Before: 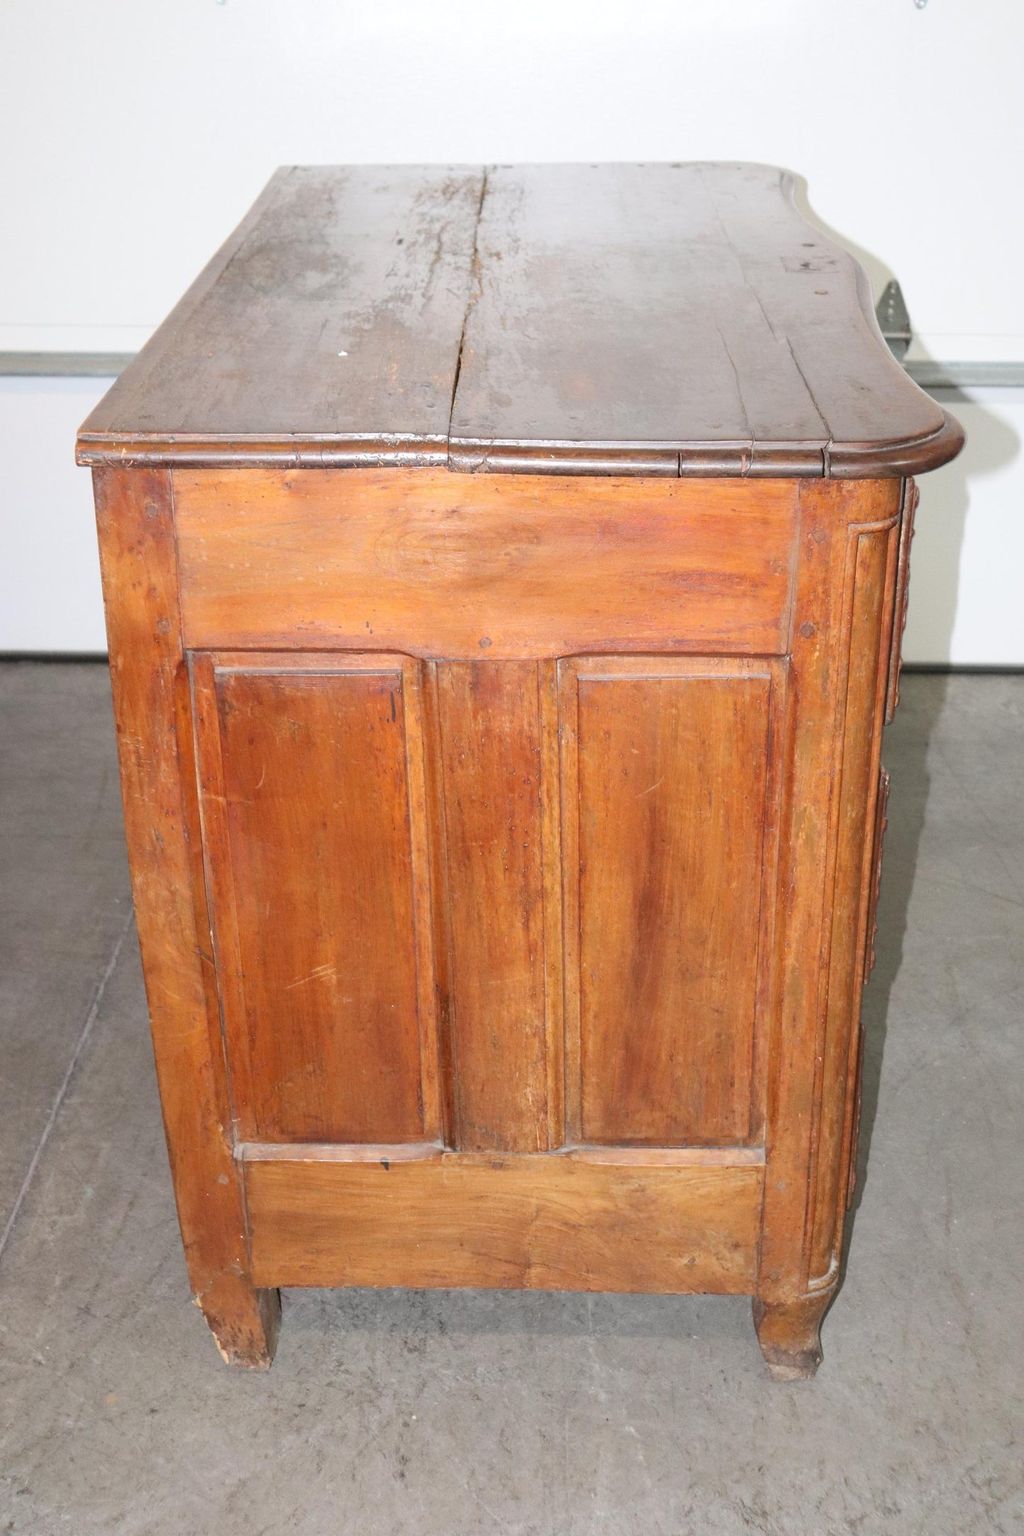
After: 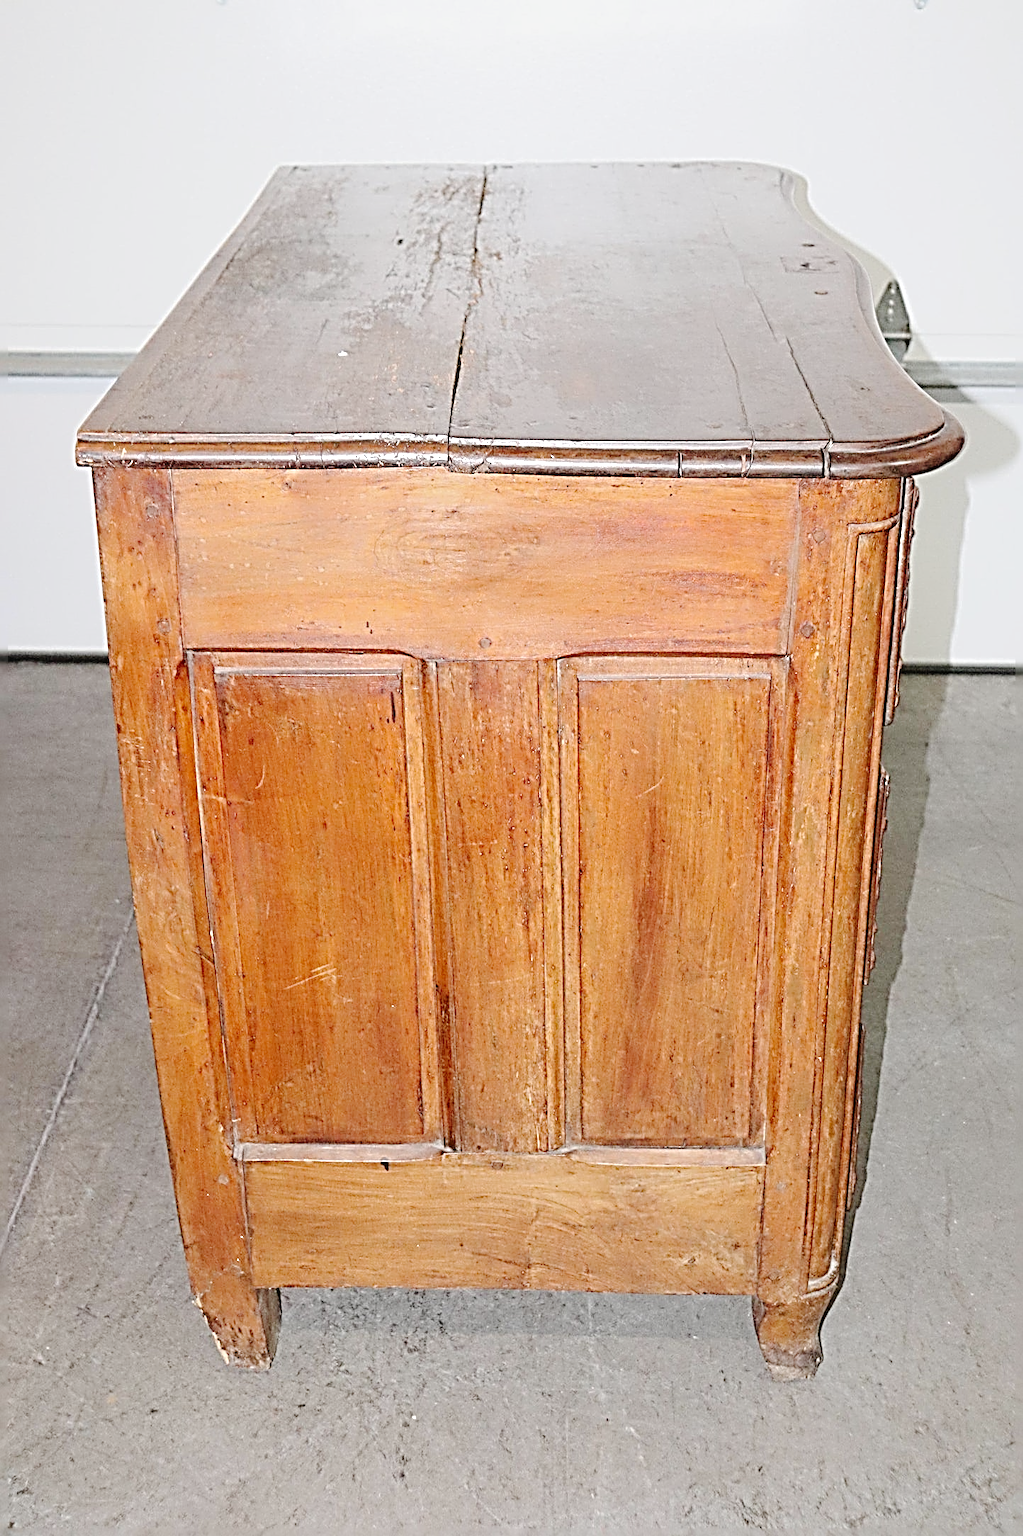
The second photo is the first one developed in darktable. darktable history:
tone curve: curves: ch0 [(0, 0) (0.003, 0.009) (0.011, 0.009) (0.025, 0.01) (0.044, 0.02) (0.069, 0.032) (0.1, 0.048) (0.136, 0.092) (0.177, 0.153) (0.224, 0.217) (0.277, 0.306) (0.335, 0.402) (0.399, 0.488) (0.468, 0.574) (0.543, 0.648) (0.623, 0.716) (0.709, 0.783) (0.801, 0.851) (0.898, 0.92) (1, 1)], preserve colors none
sharpen: radius 4.008, amount 1.985
contrast brightness saturation: contrast -0.1, saturation -0.104
